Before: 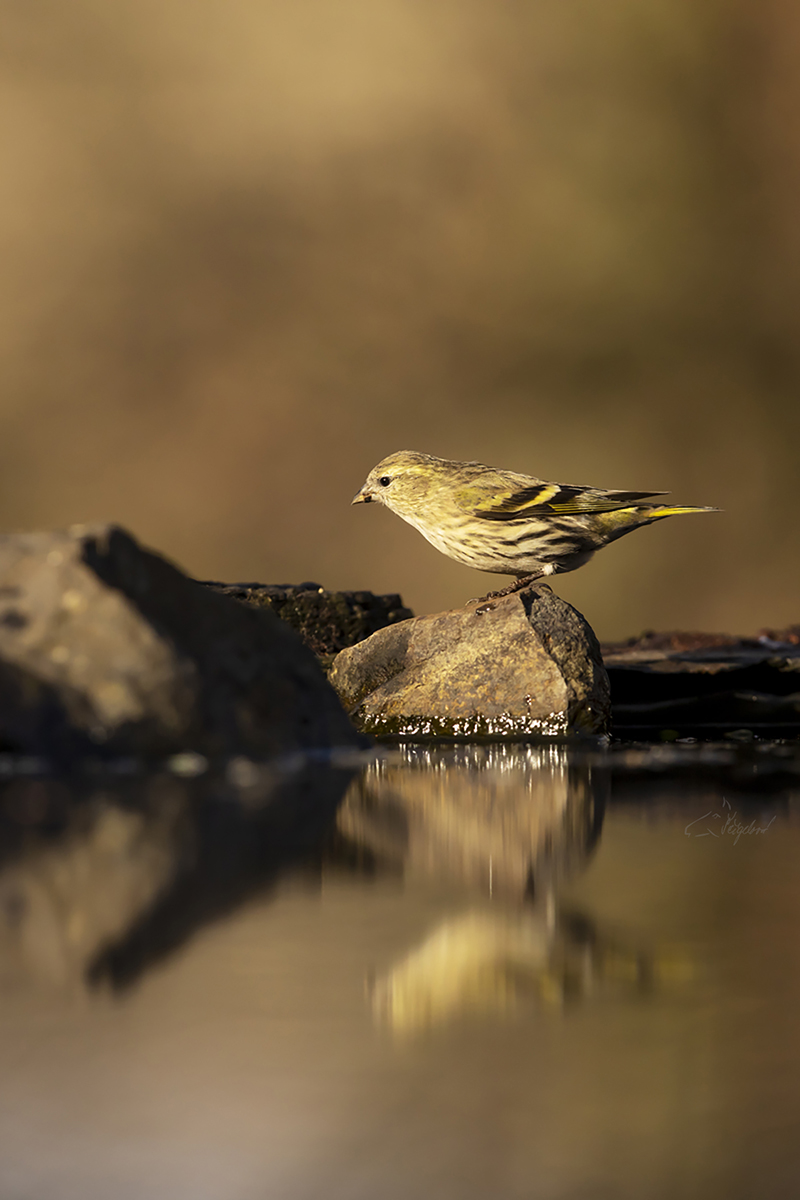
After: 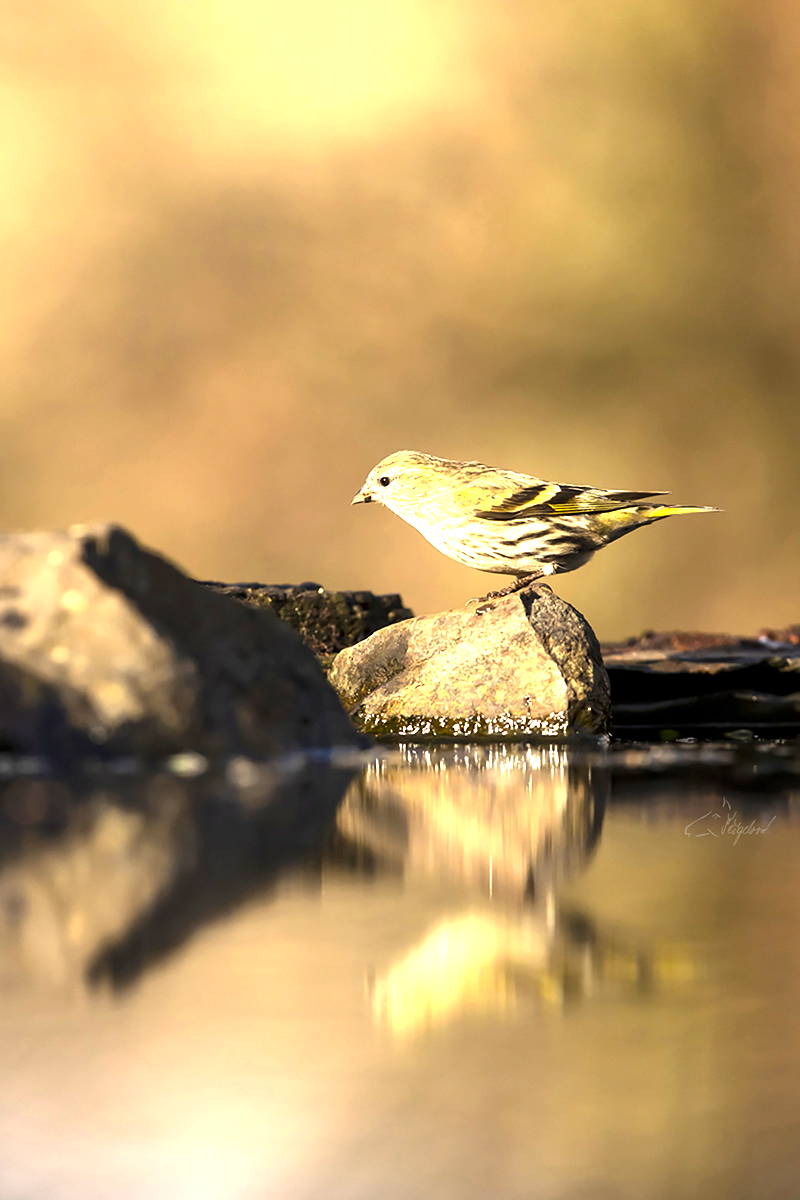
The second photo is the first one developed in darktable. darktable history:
levels: levels [0, 0.352, 0.703]
base curve: curves: ch0 [(0, 0) (0.088, 0.125) (0.176, 0.251) (0.354, 0.501) (0.613, 0.749) (1, 0.877)], preserve colors none
